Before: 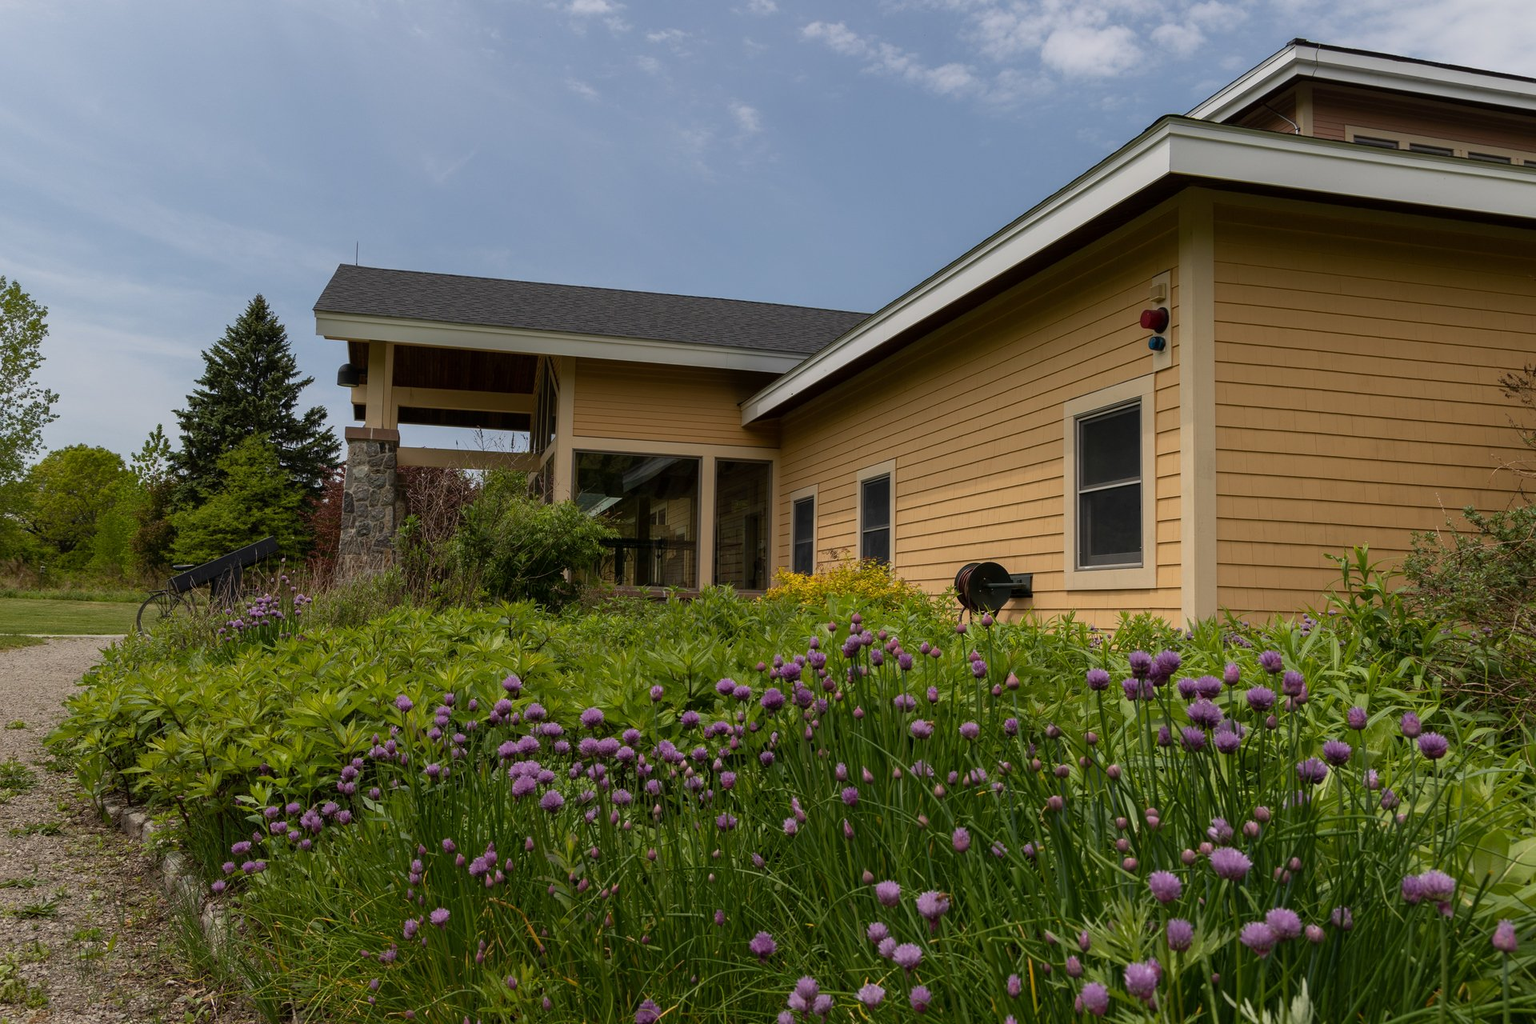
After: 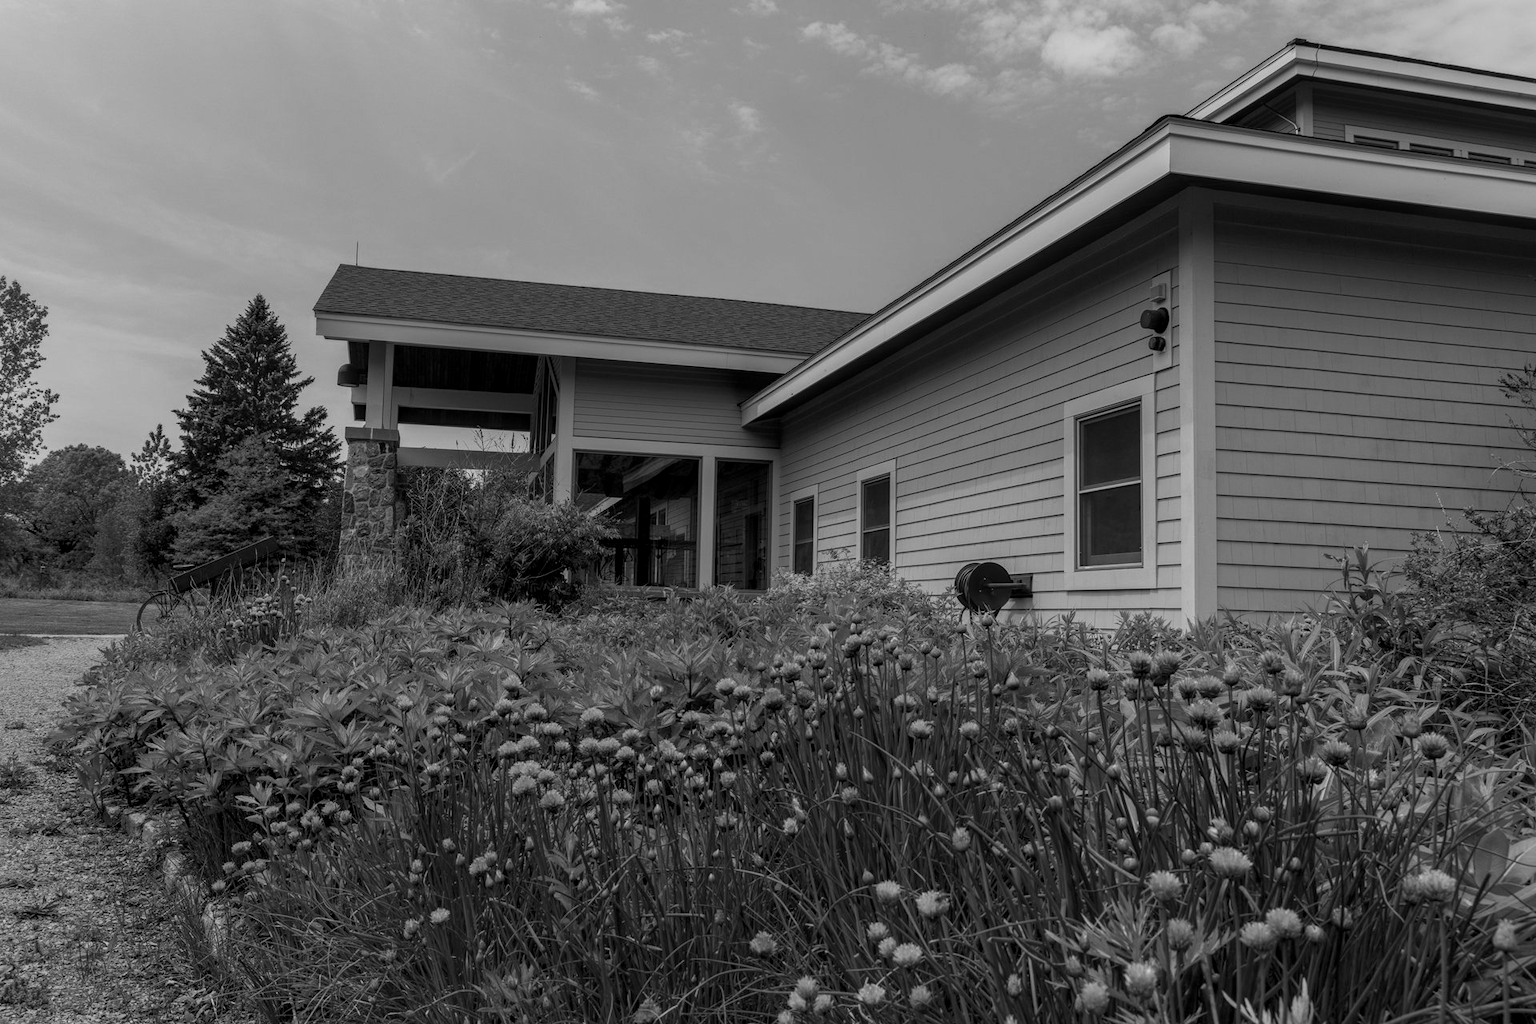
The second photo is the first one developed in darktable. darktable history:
color calibration: output gray [0.31, 0.36, 0.33, 0], gray › normalize channels true, illuminant same as pipeline (D50), adaptation XYZ, x 0.346, y 0.359, gamut compression 0
local contrast: highlights 0%, shadows 0%, detail 133%
